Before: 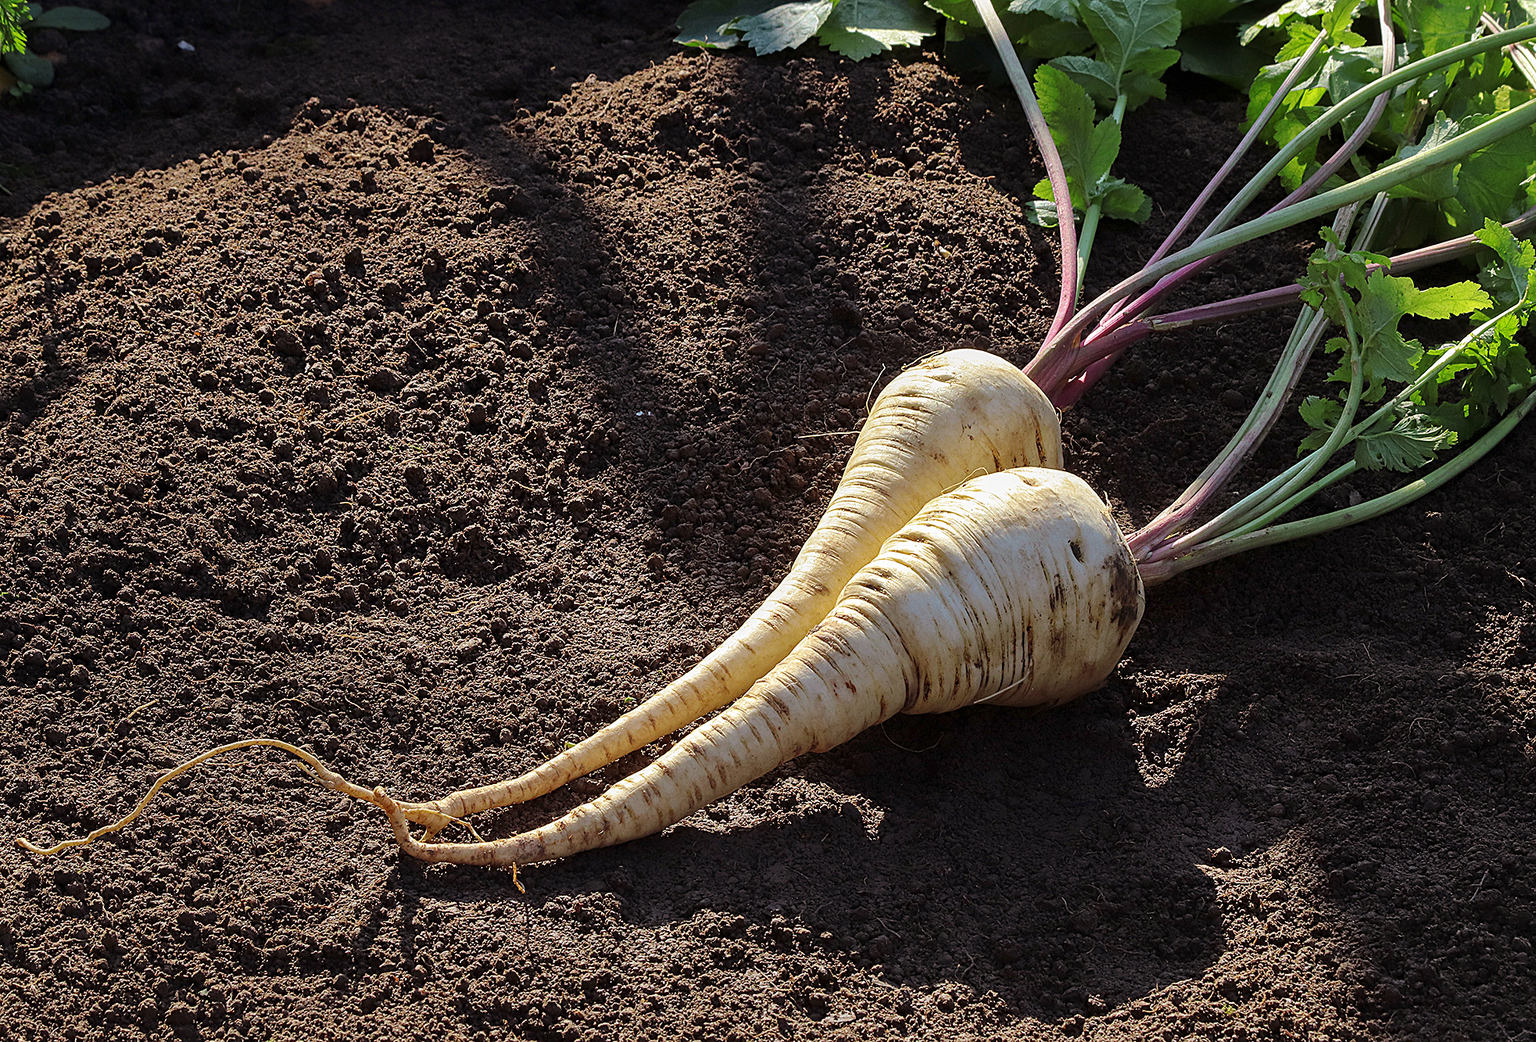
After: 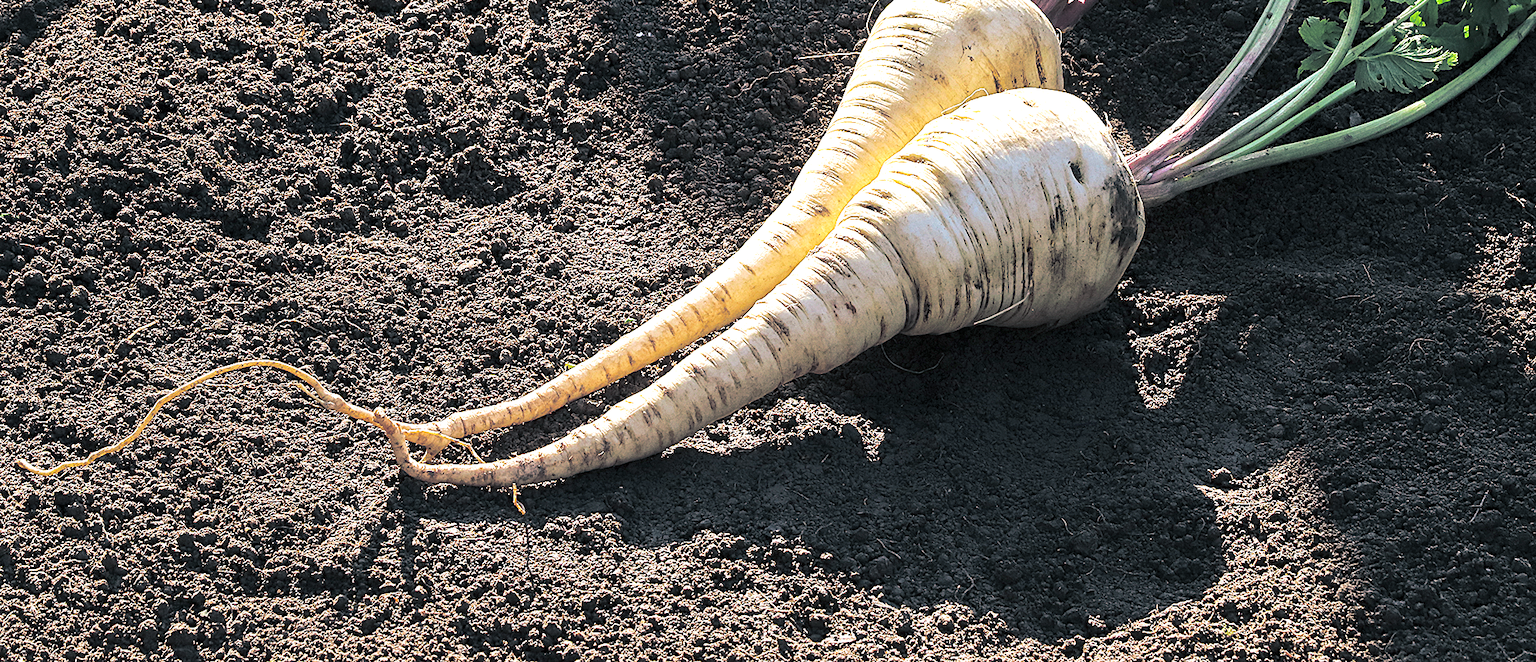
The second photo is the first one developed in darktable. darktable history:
crop and rotate: top 36.435%
split-toning: shadows › hue 205.2°, shadows › saturation 0.29, highlights › hue 50.4°, highlights › saturation 0.38, balance -49.9
exposure: exposure 1.137 EV, compensate highlight preservation false
